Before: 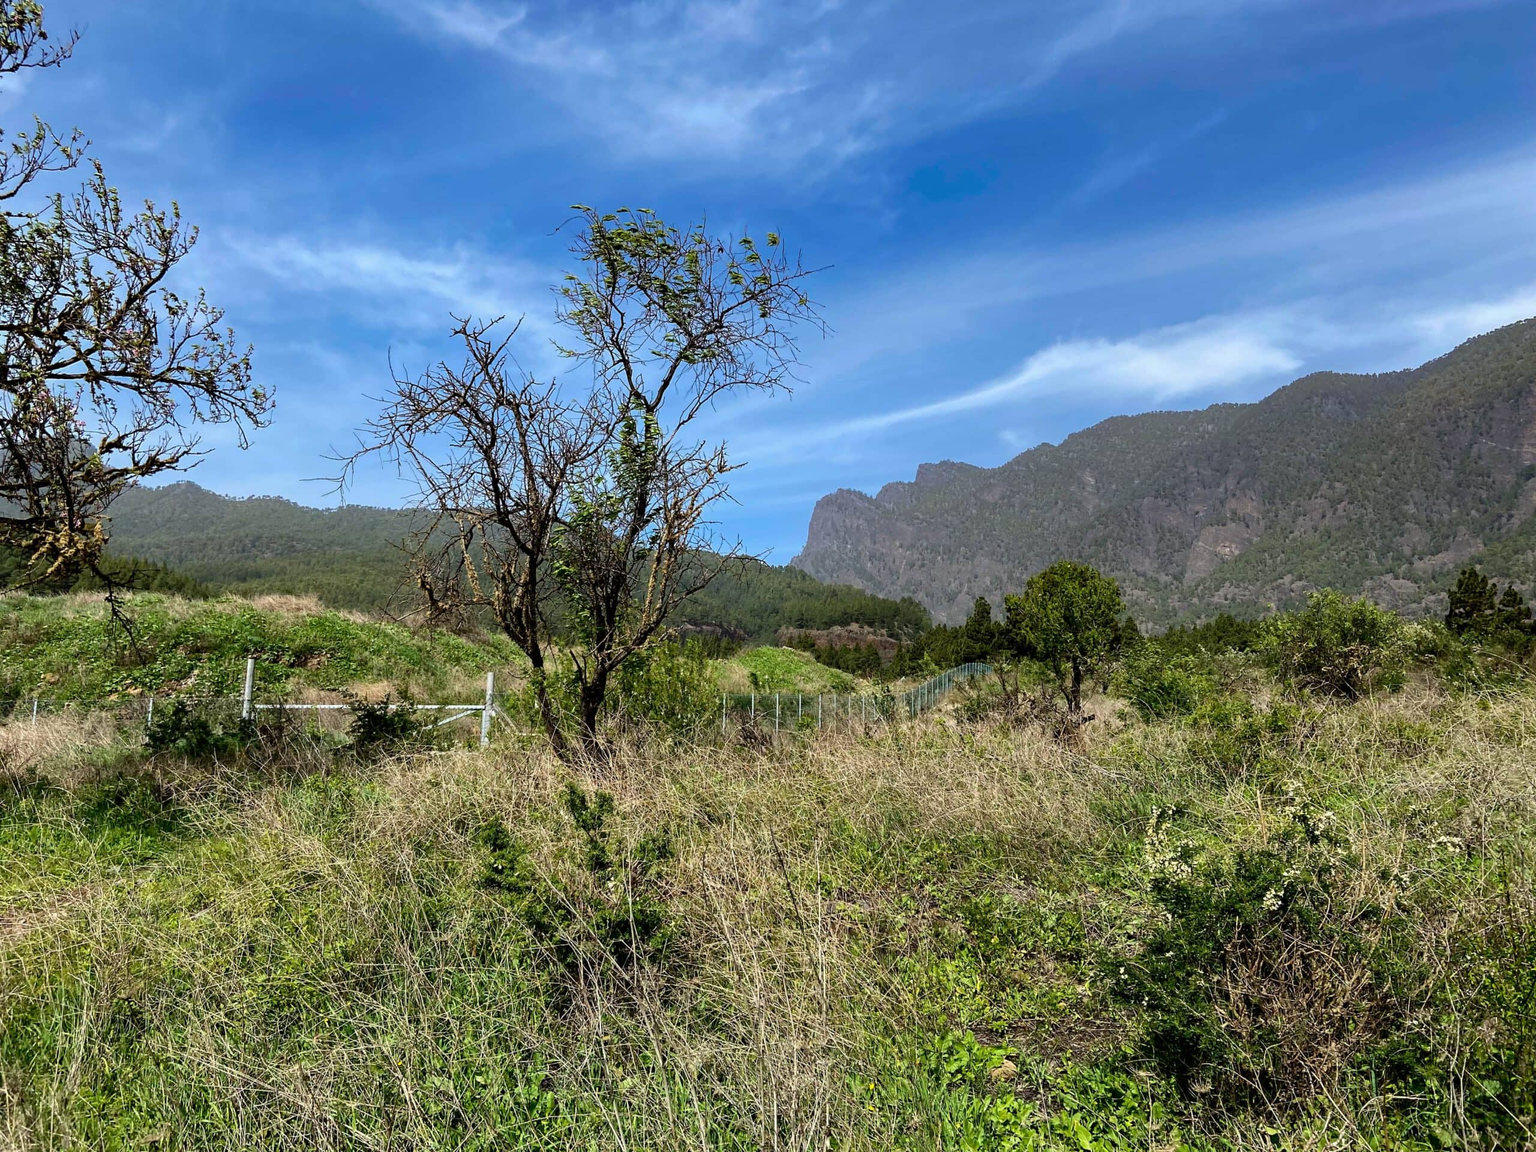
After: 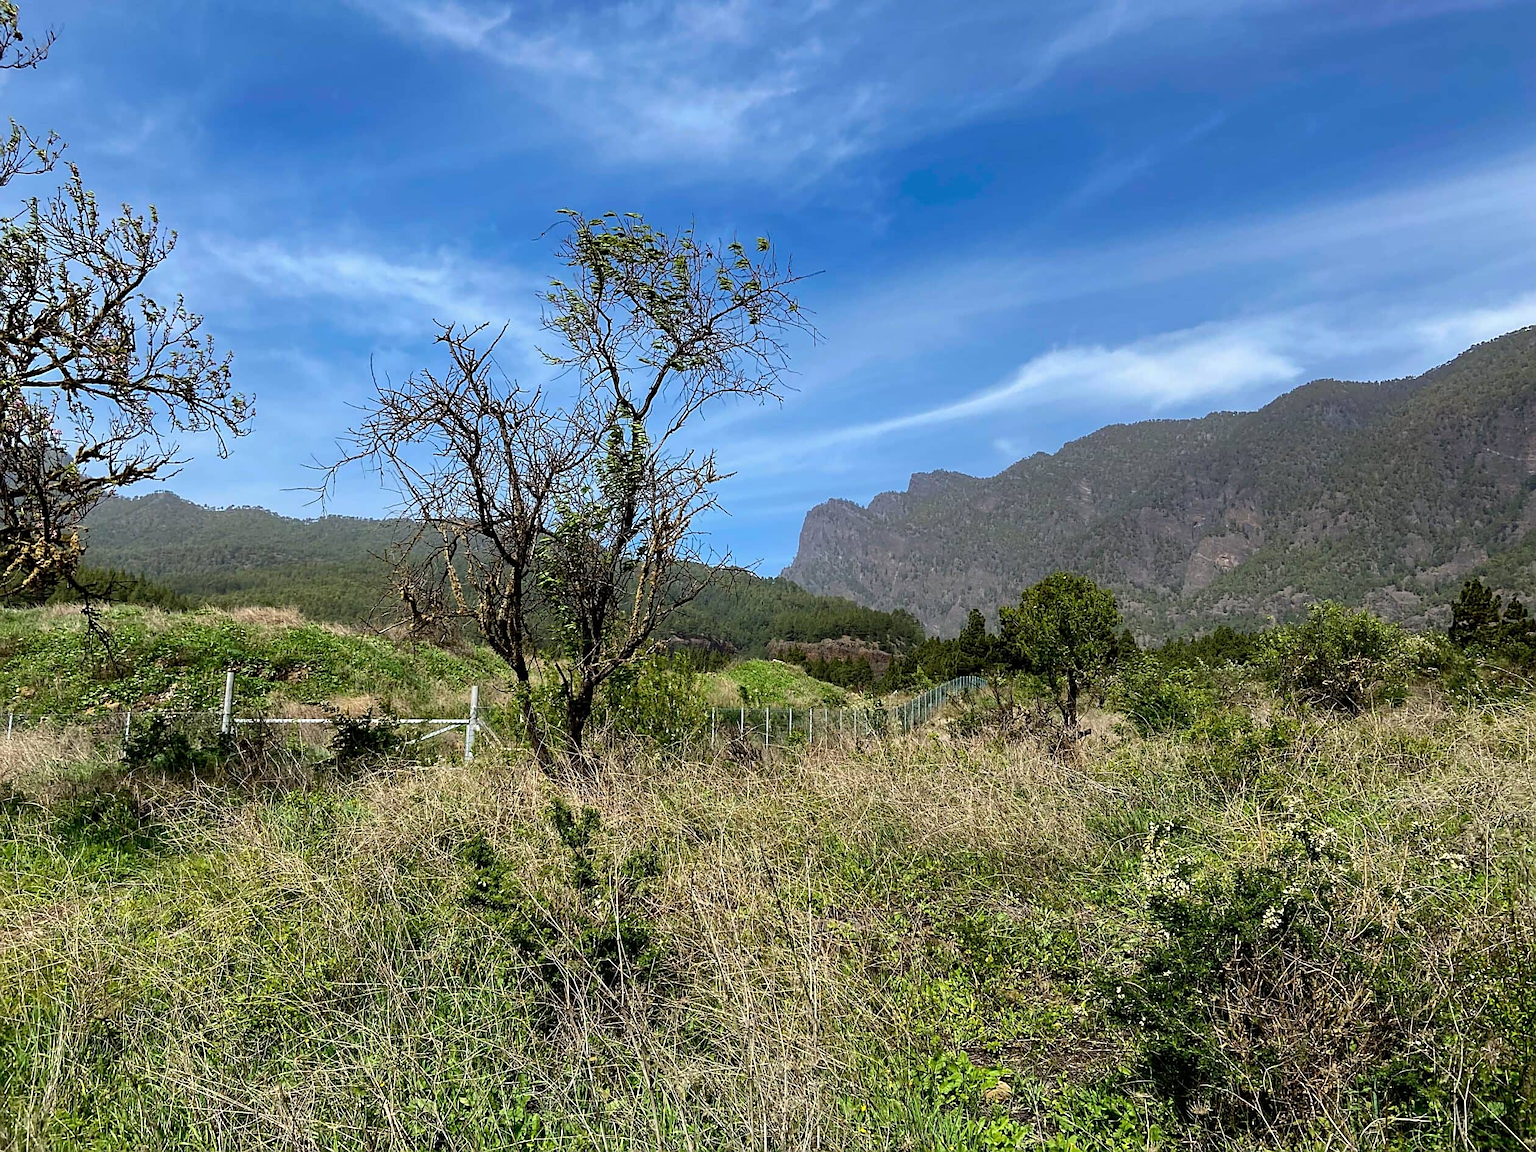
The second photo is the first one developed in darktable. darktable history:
crop: left 1.654%, right 0.284%, bottom 1.87%
sharpen: on, module defaults
